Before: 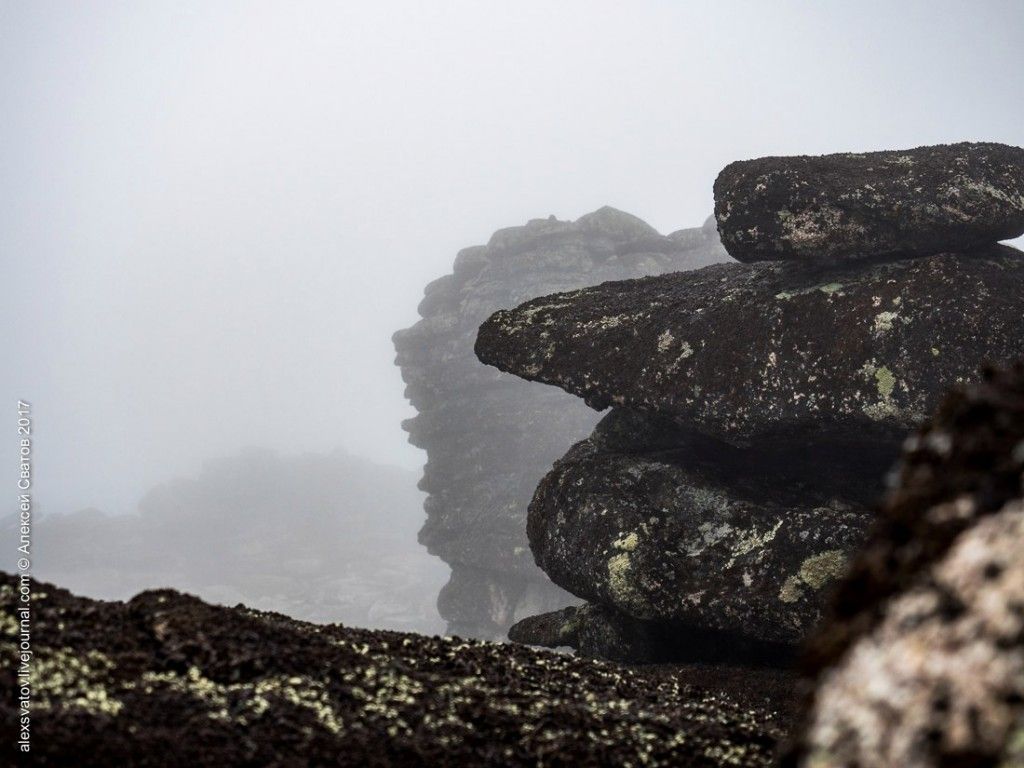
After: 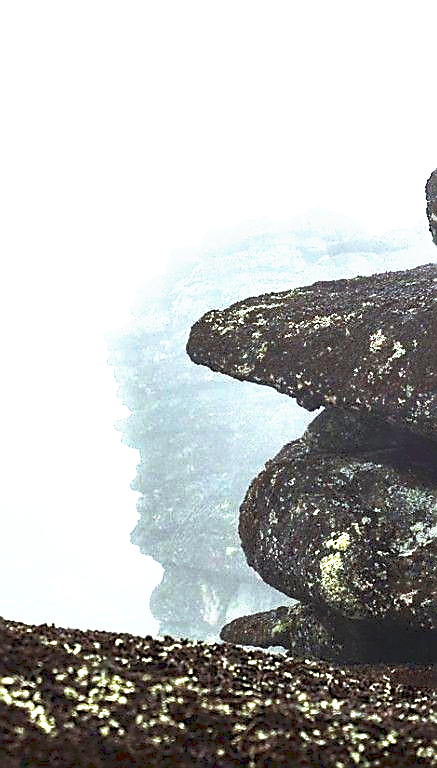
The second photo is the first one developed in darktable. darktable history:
sharpen: radius 1.355, amount 1.262, threshold 0.602
crop: left 28.185%, right 29.063%
tone curve: curves: ch0 [(0, 0) (0.003, 0.115) (0.011, 0.133) (0.025, 0.157) (0.044, 0.182) (0.069, 0.209) (0.1, 0.239) (0.136, 0.279) (0.177, 0.326) (0.224, 0.379) (0.277, 0.436) (0.335, 0.507) (0.399, 0.587) (0.468, 0.671) (0.543, 0.75) (0.623, 0.837) (0.709, 0.916) (0.801, 0.978) (0.898, 0.985) (1, 1)], preserve colors none
velvia: on, module defaults
color balance rgb: highlights gain › chroma 4.114%, highlights gain › hue 202.02°, linear chroma grading › global chroma 20.289%, perceptual saturation grading › global saturation 4.929%, perceptual brilliance grading › highlights 48.031%, perceptual brilliance grading › mid-tones 21.687%, perceptual brilliance grading › shadows -5.989%, global vibrance 20%
